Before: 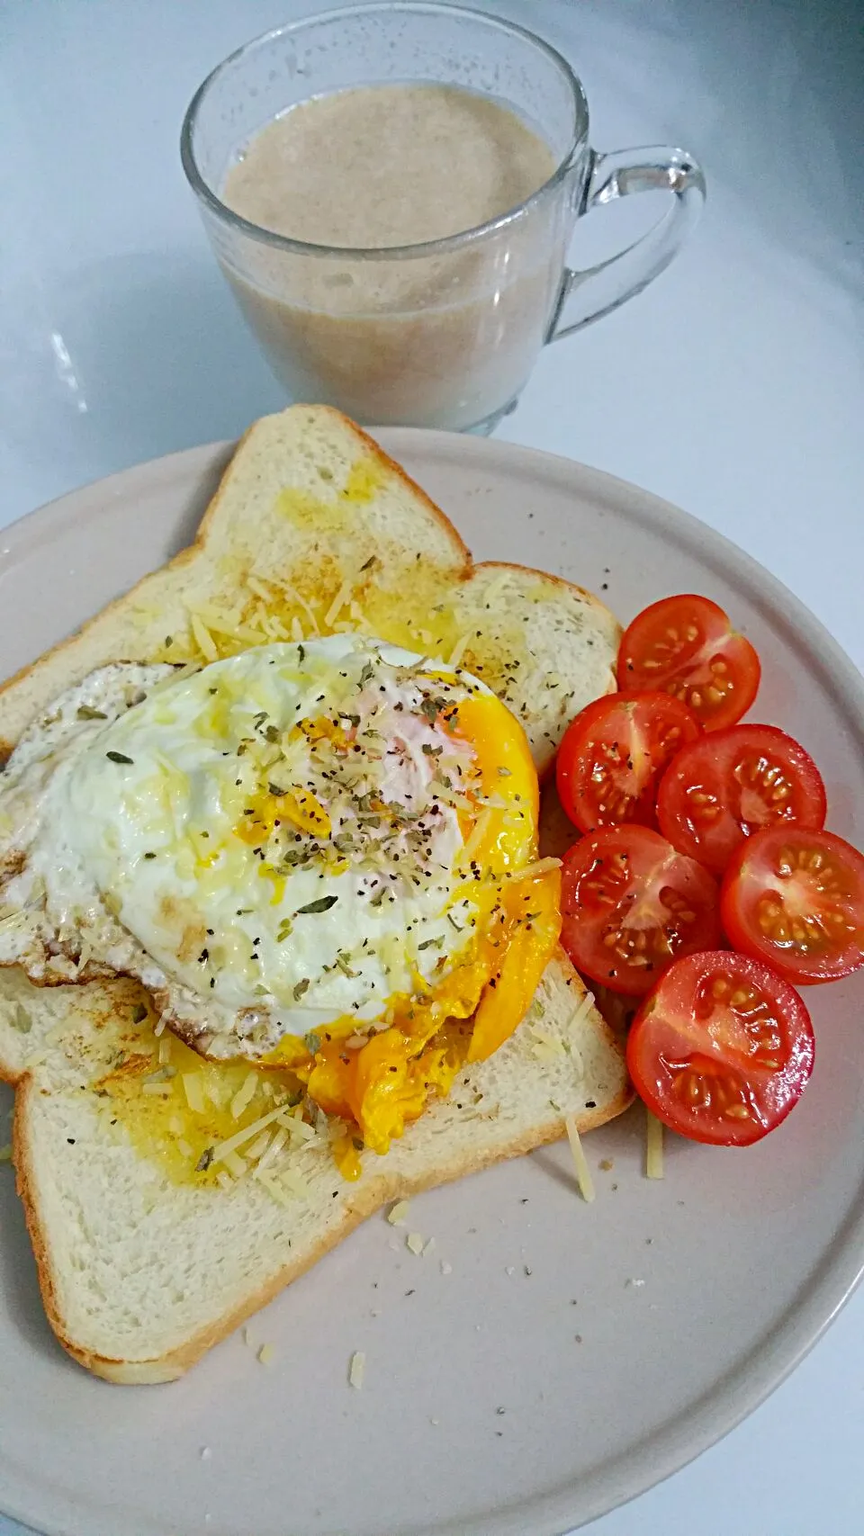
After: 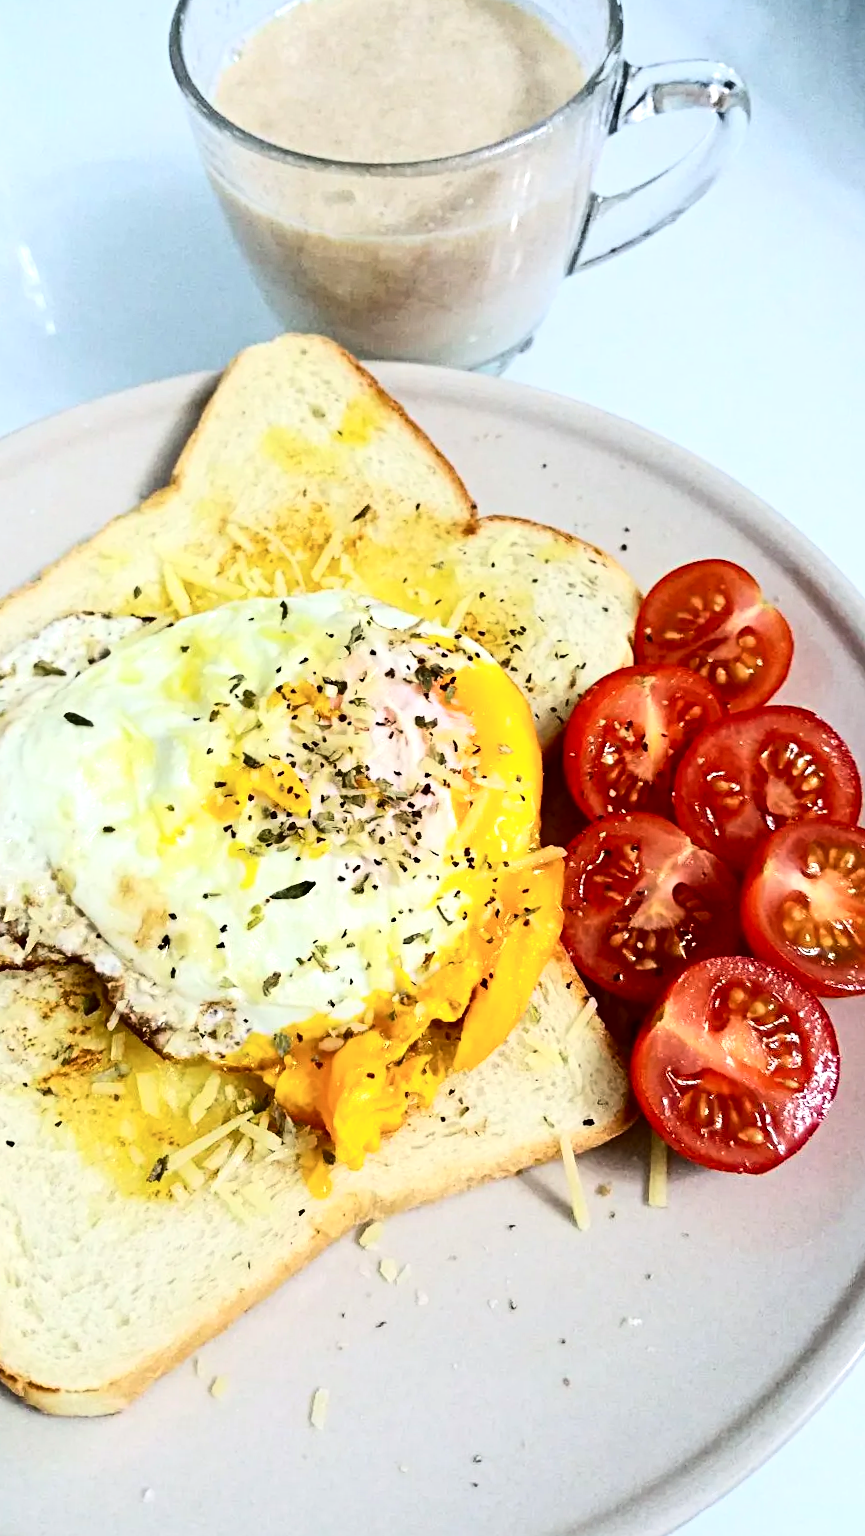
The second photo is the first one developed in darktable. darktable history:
contrast brightness saturation: contrast 0.272
crop and rotate: angle -1.92°, left 3.12%, top 3.945%, right 1.432%, bottom 0.701%
tone equalizer: -8 EV -0.769 EV, -7 EV -0.727 EV, -6 EV -0.634 EV, -5 EV -0.407 EV, -3 EV 0.404 EV, -2 EV 0.6 EV, -1 EV 0.691 EV, +0 EV 0.741 EV, edges refinement/feathering 500, mask exposure compensation -1.57 EV, preserve details no
